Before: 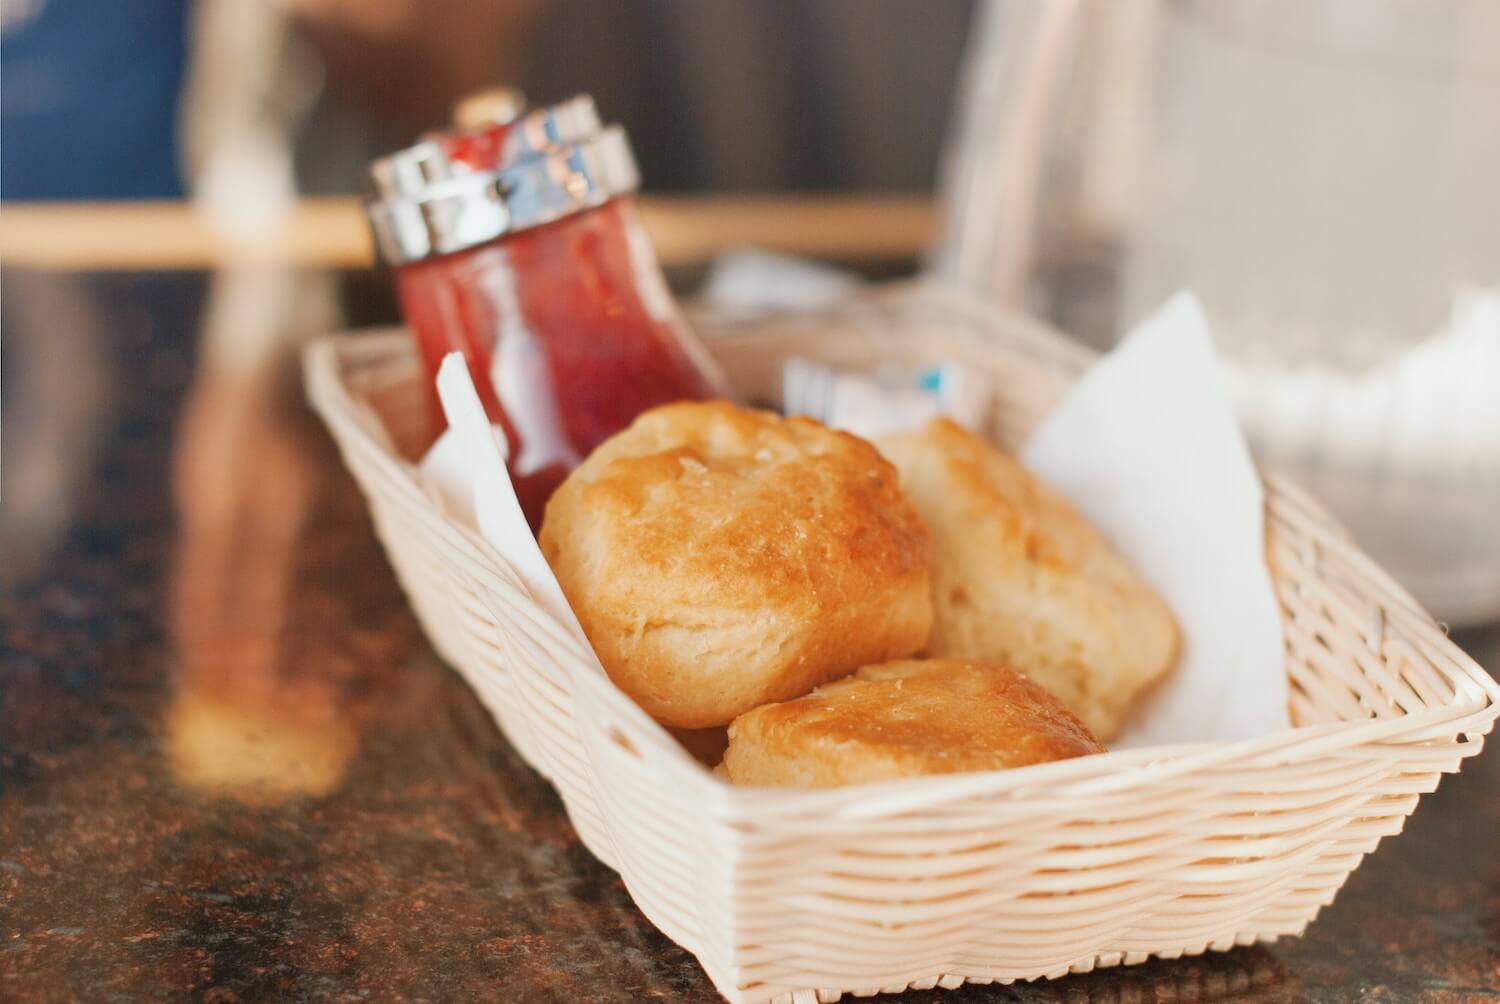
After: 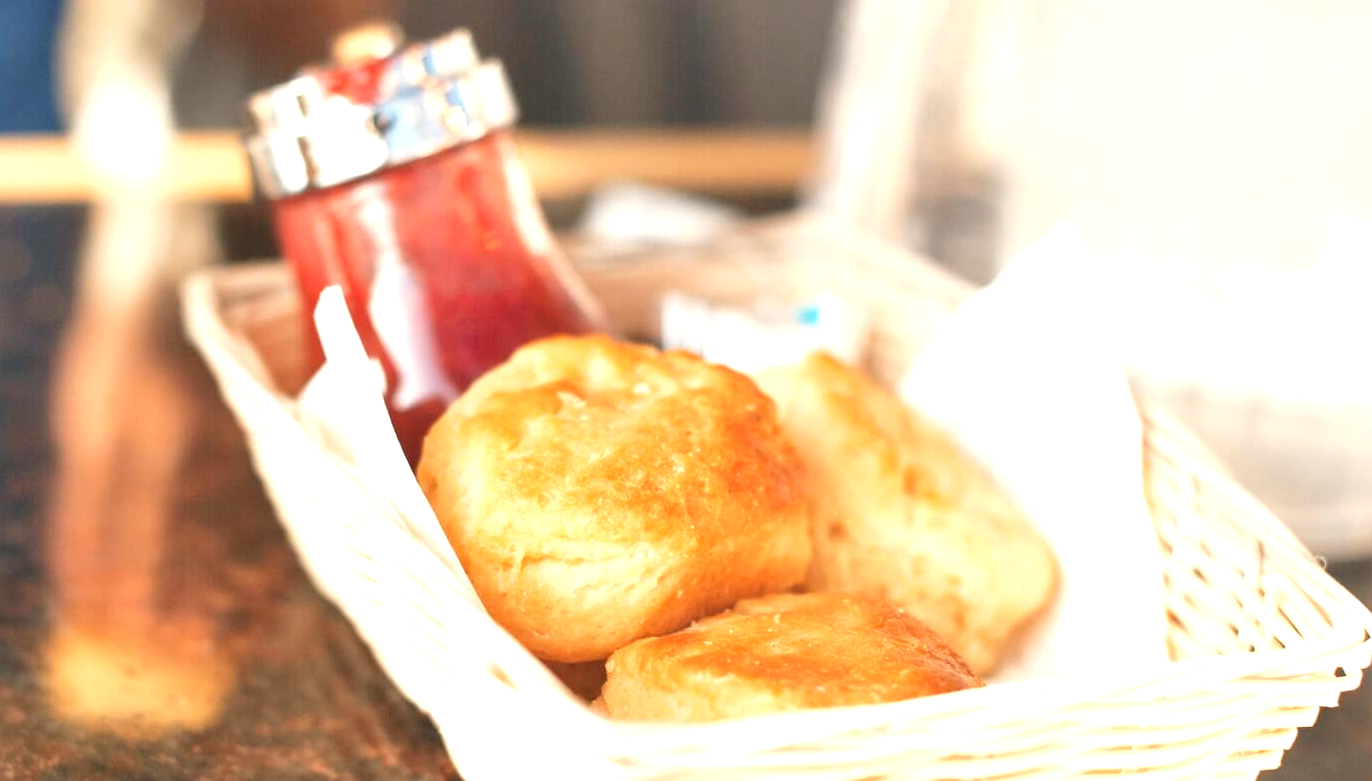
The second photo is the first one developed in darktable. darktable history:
color correction: highlights b* 3
crop: left 8.155%, top 6.611%, bottom 15.385%
exposure: exposure 1 EV, compensate highlight preservation false
